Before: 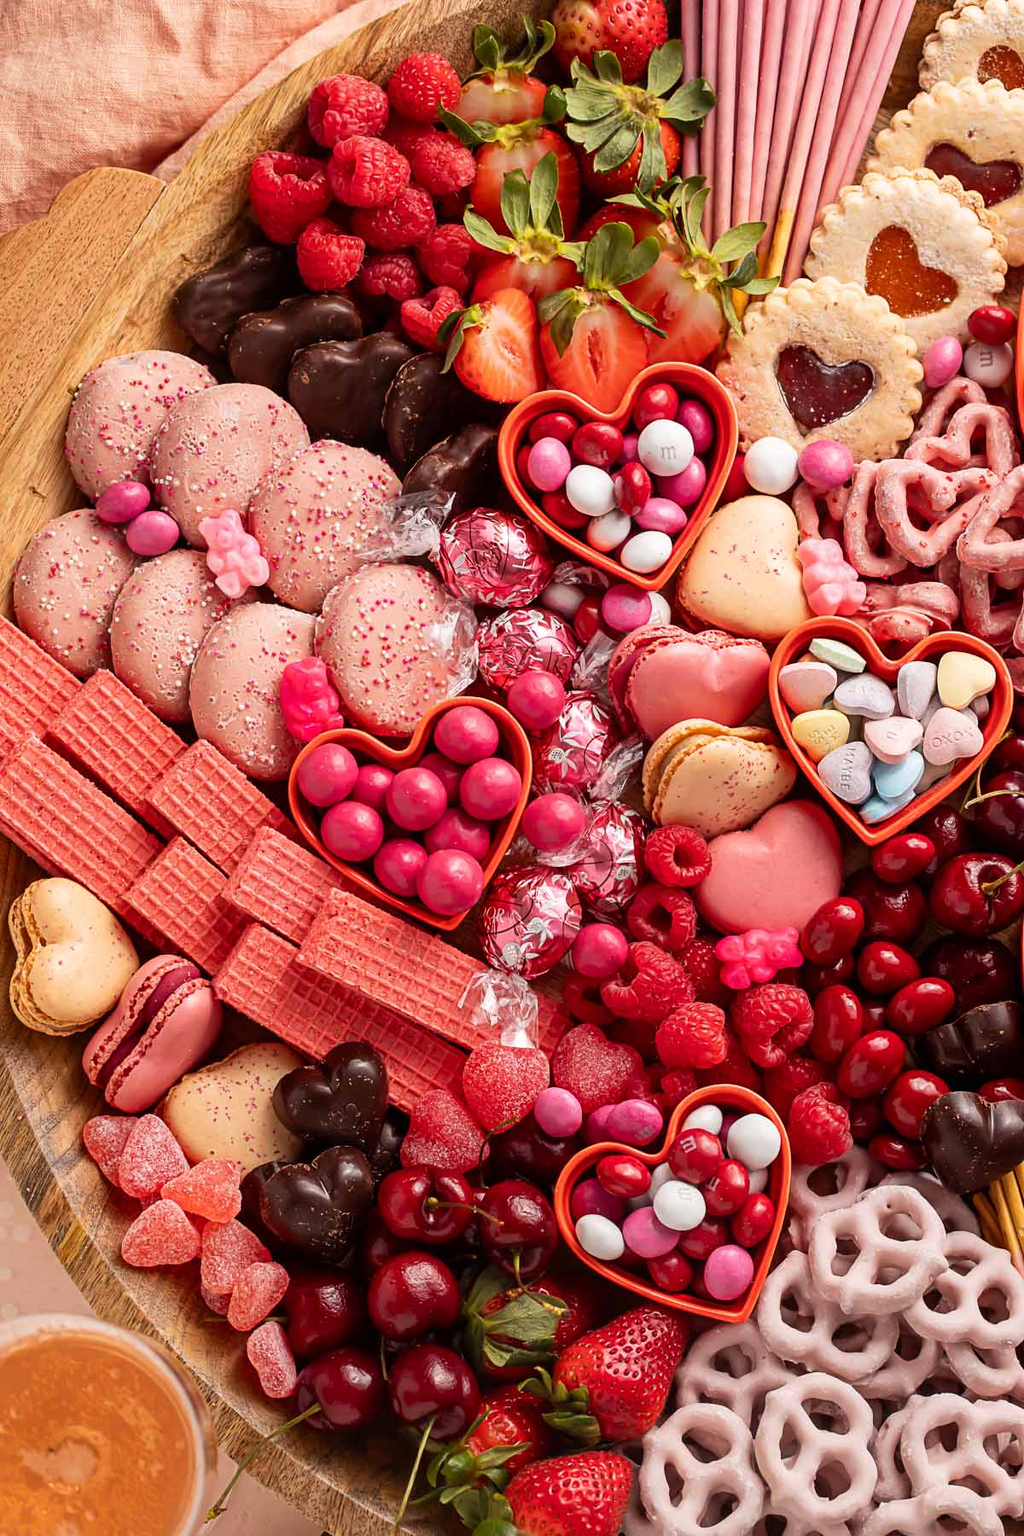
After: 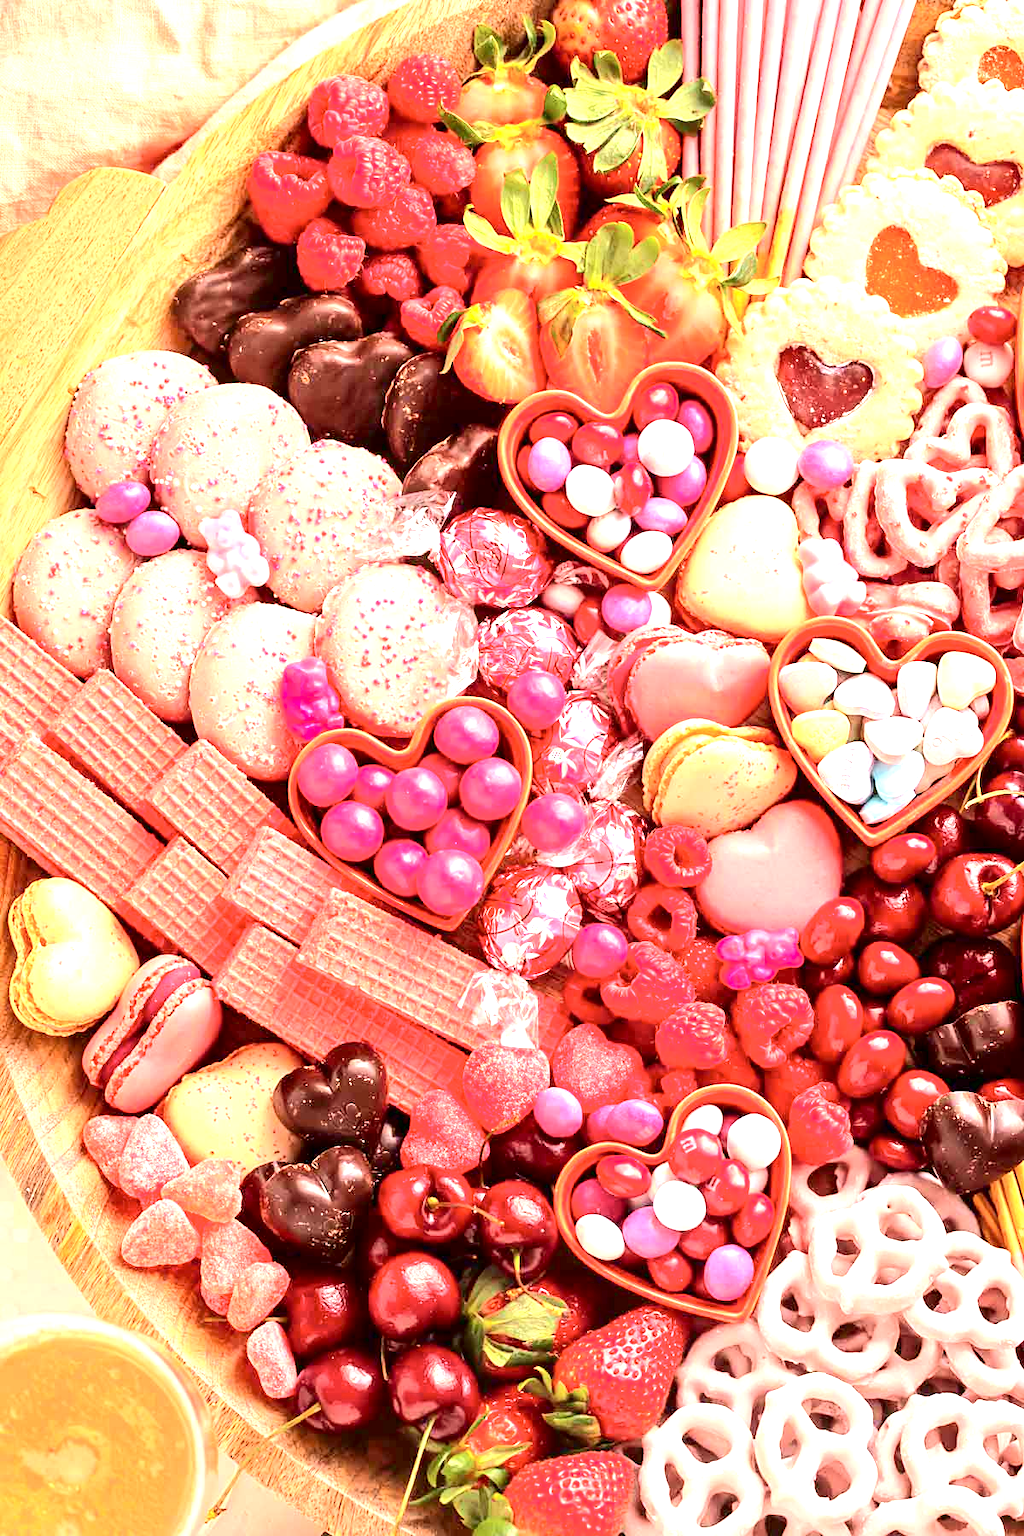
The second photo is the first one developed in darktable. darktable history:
tone equalizer: edges refinement/feathering 500, mask exposure compensation -1.57 EV, preserve details no
exposure: exposure 2.004 EV, compensate highlight preservation false
tone curve: curves: ch0 [(0, 0) (0.037, 0.011) (0.135, 0.093) (0.266, 0.281) (0.461, 0.555) (0.581, 0.716) (0.675, 0.793) (0.767, 0.849) (0.91, 0.924) (1, 0.979)]; ch1 [(0, 0) (0.292, 0.278) (0.431, 0.418) (0.493, 0.479) (0.506, 0.5) (0.532, 0.537) (0.562, 0.581) (0.641, 0.663) (0.754, 0.76) (1, 1)]; ch2 [(0, 0) (0.294, 0.3) (0.361, 0.372) (0.429, 0.445) (0.478, 0.486) (0.502, 0.498) (0.518, 0.522) (0.531, 0.549) (0.561, 0.59) (0.64, 0.655) (0.693, 0.706) (0.845, 0.833) (1, 0.951)], color space Lab, independent channels, preserve colors none
